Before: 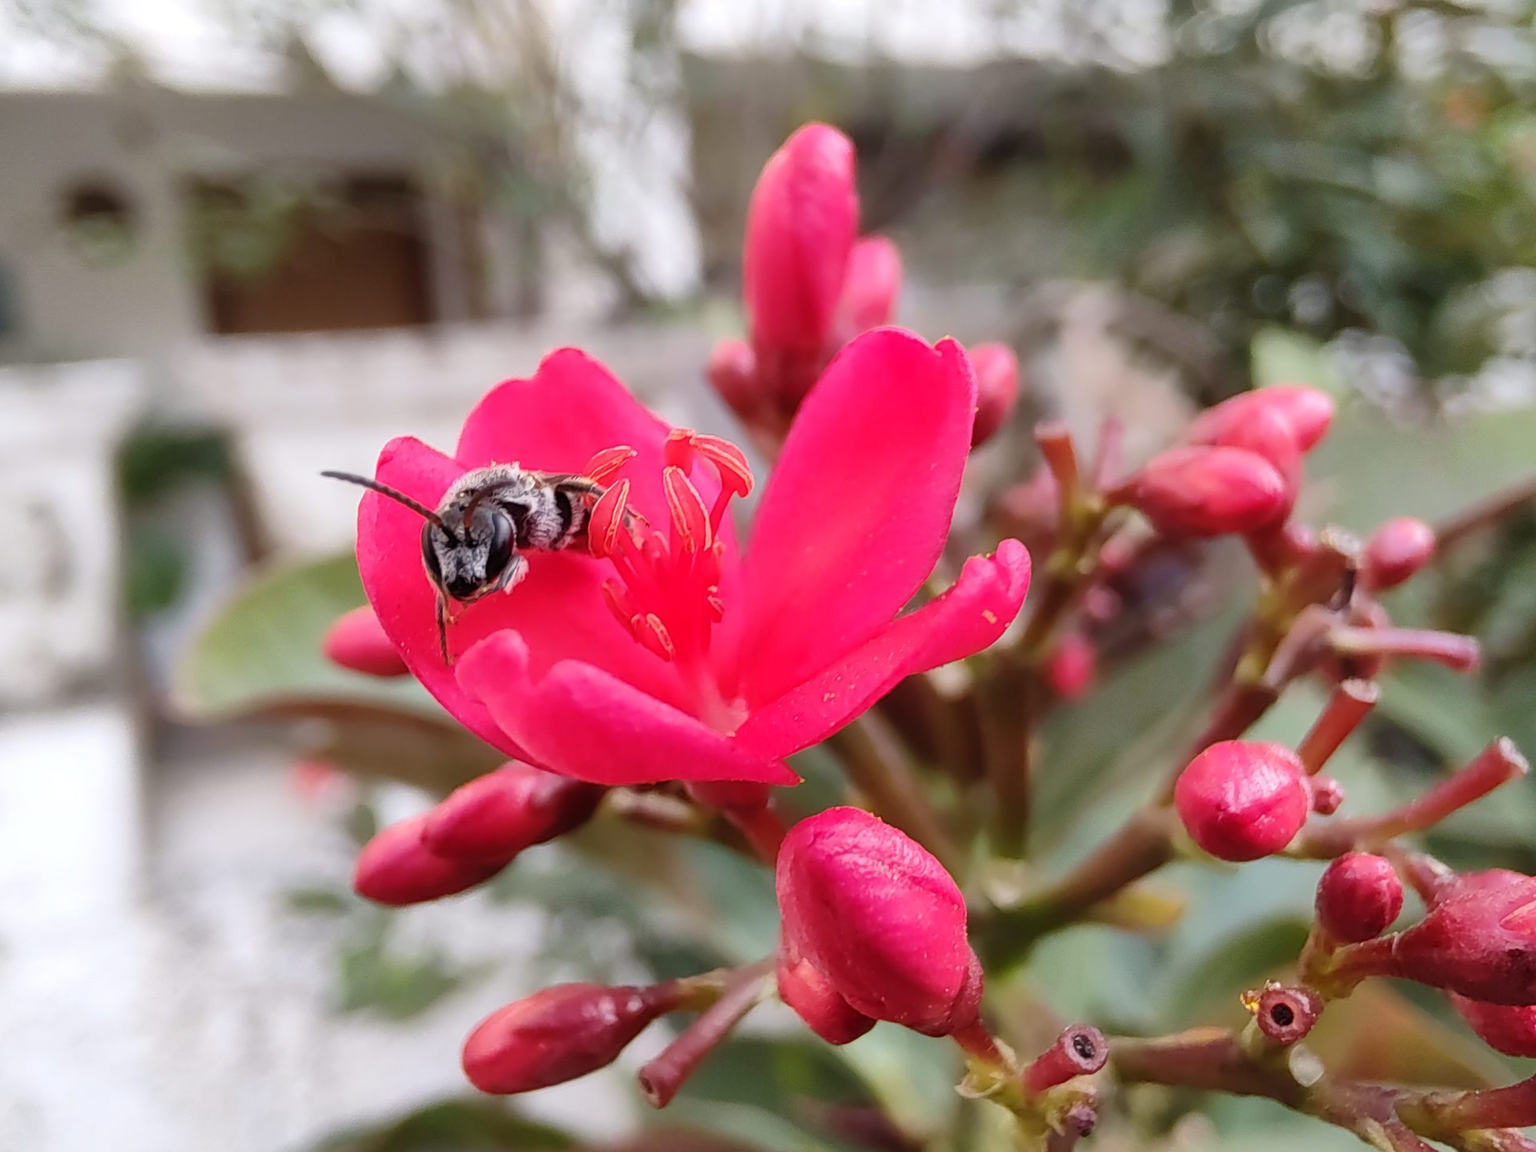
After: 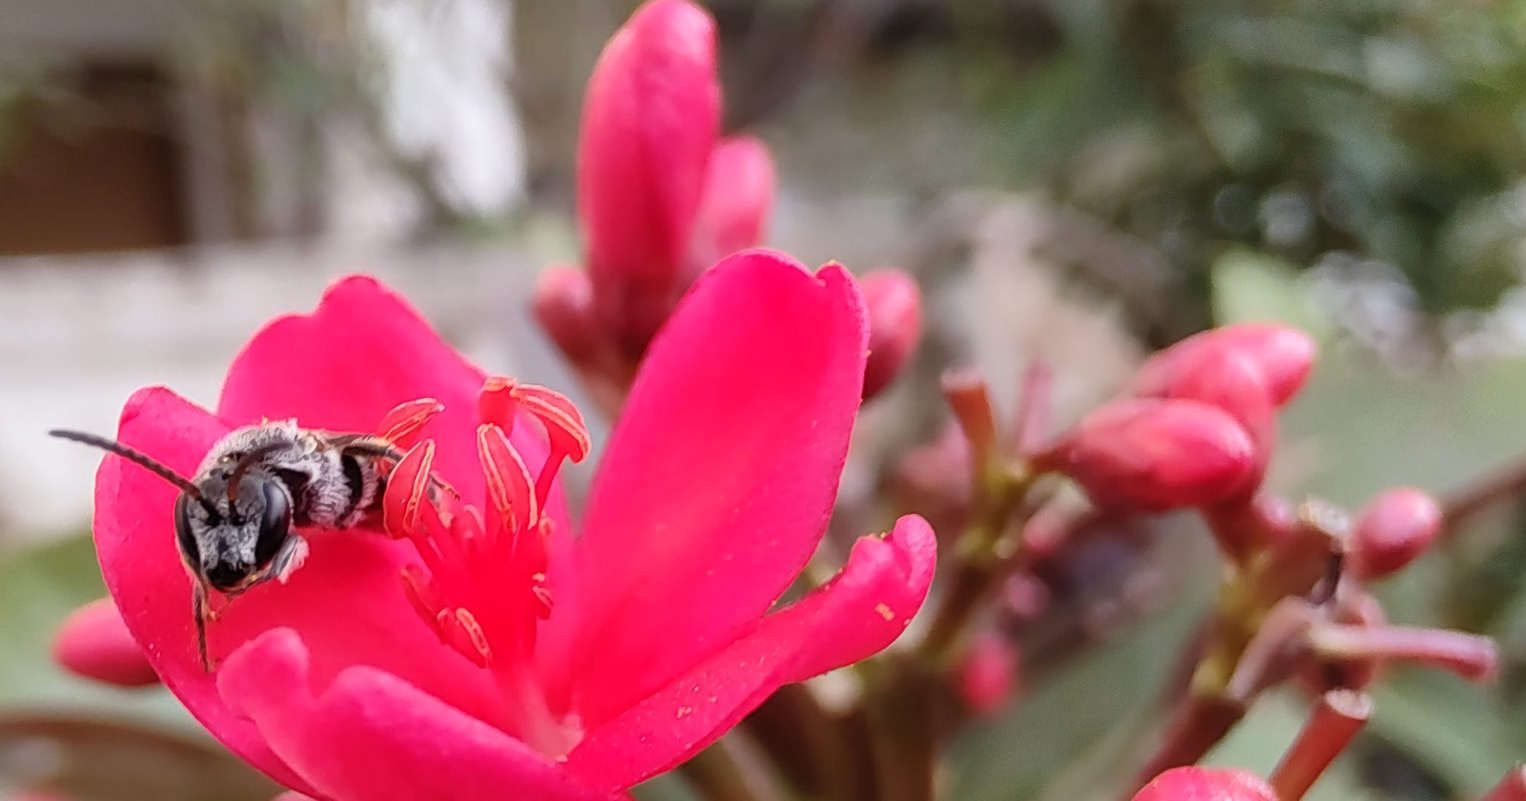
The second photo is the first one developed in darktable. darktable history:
tone equalizer: on, module defaults
crop: left 18.38%, top 11.092%, right 2.134%, bottom 33.217%
